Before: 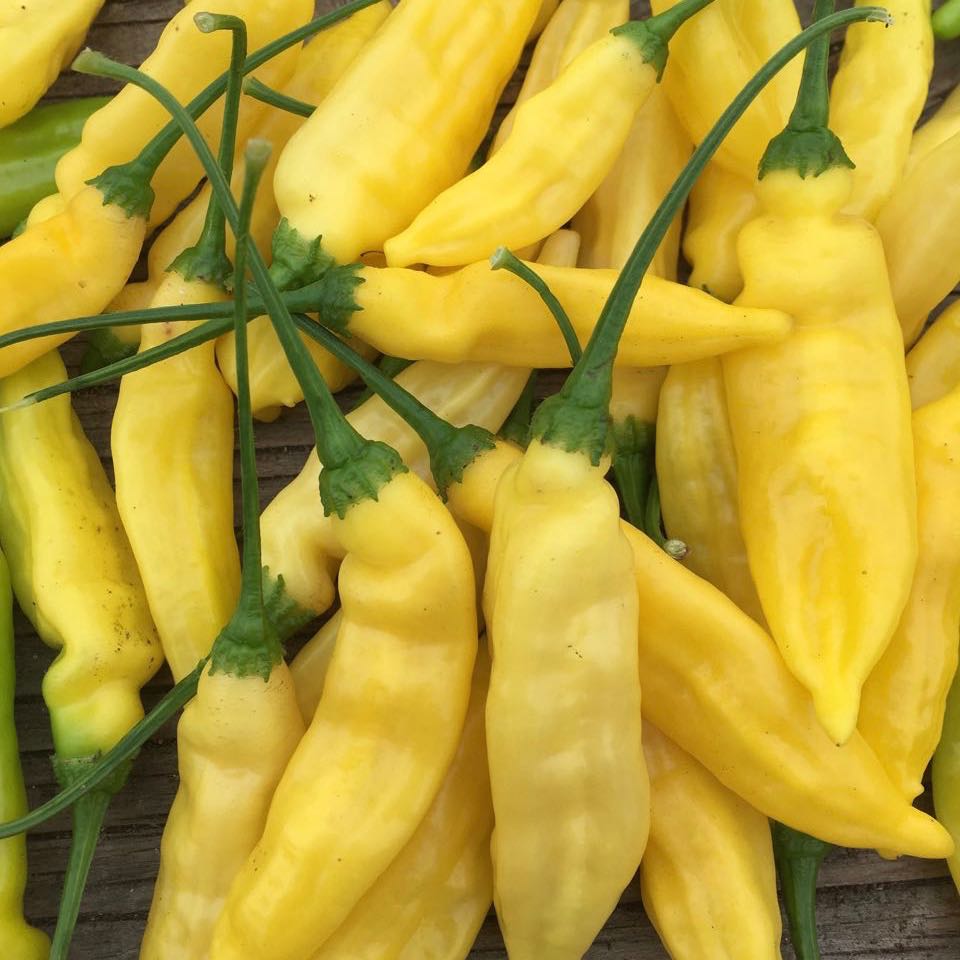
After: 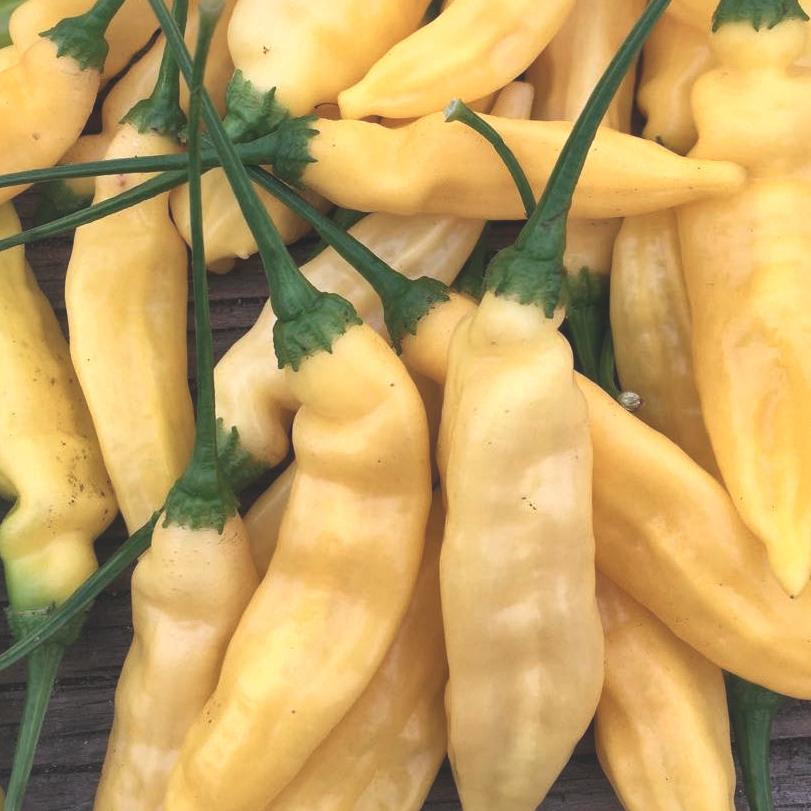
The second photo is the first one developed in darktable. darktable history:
exposure: black level correction -0.025, exposure -0.117 EV, compensate highlight preservation false
white balance: red 1.188, blue 1.11
color correction: highlights a* -10.69, highlights b* -19.19
crop and rotate: left 4.842%, top 15.51%, right 10.668%
local contrast: mode bilateral grid, contrast 20, coarseness 50, detail 150%, midtone range 0.2
